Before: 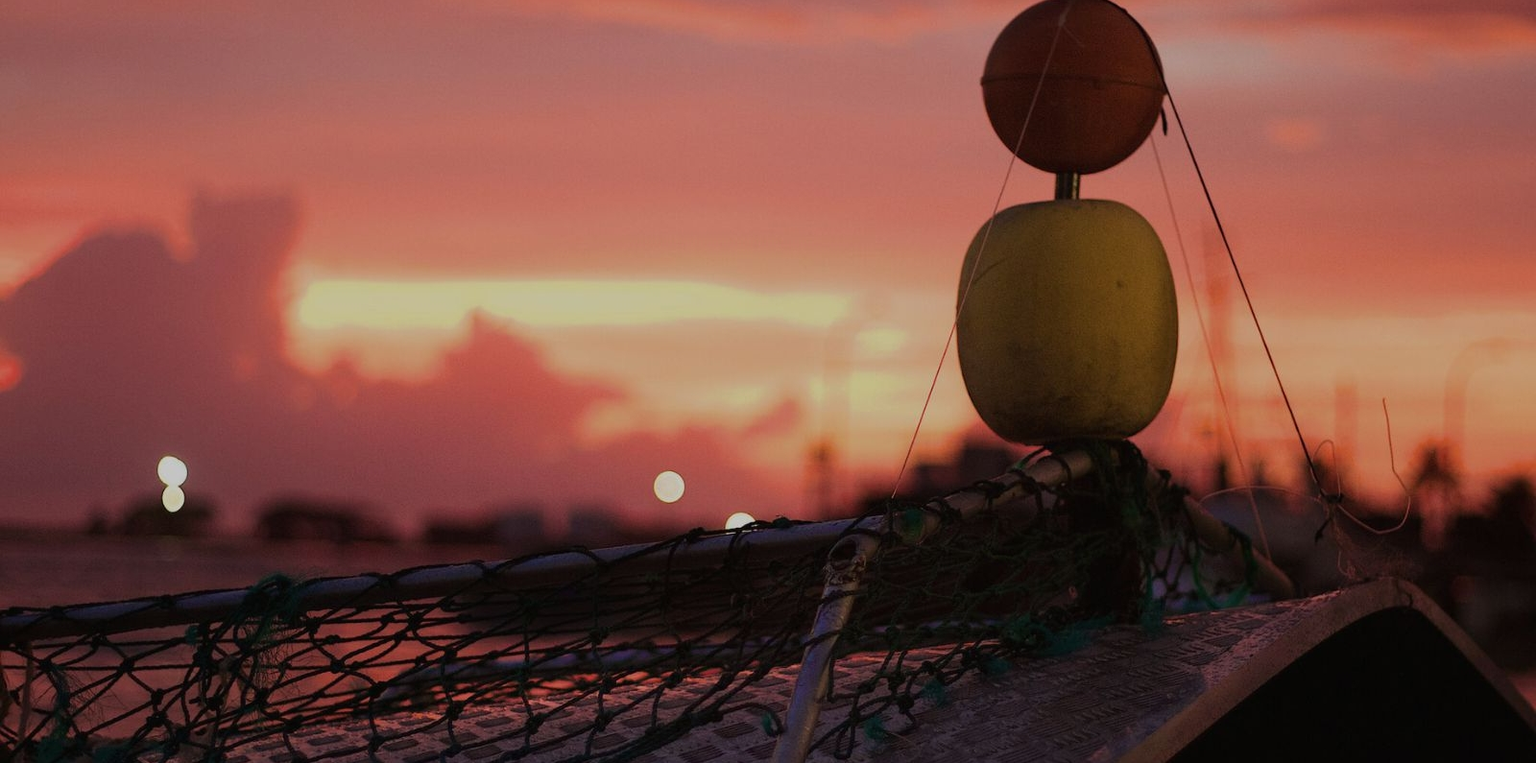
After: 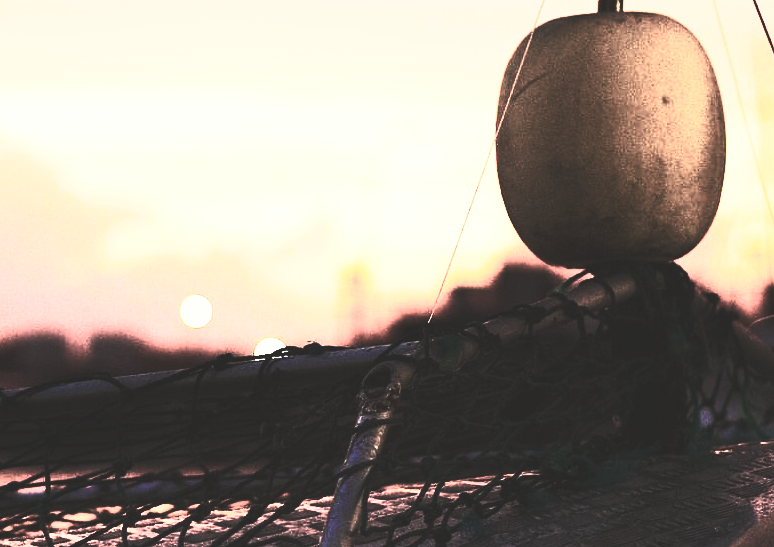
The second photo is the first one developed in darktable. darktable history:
base curve: curves: ch0 [(0, 0.015) (0.085, 0.116) (0.134, 0.298) (0.19, 0.545) (0.296, 0.764) (0.599, 0.982) (1, 1)], preserve colors none
crop: left 31.324%, top 24.761%, right 20.29%, bottom 6.374%
exposure: black level correction -0.002, exposure 0.711 EV, compensate highlight preservation false
color zones: curves: ch1 [(0, 0.153) (0.143, 0.15) (0.286, 0.151) (0.429, 0.152) (0.571, 0.152) (0.714, 0.151) (0.857, 0.151) (1, 0.153)]
contrast brightness saturation: contrast 0.814, brightness 0.581, saturation 0.6
color correction: highlights a* -4.41, highlights b* 7.01
